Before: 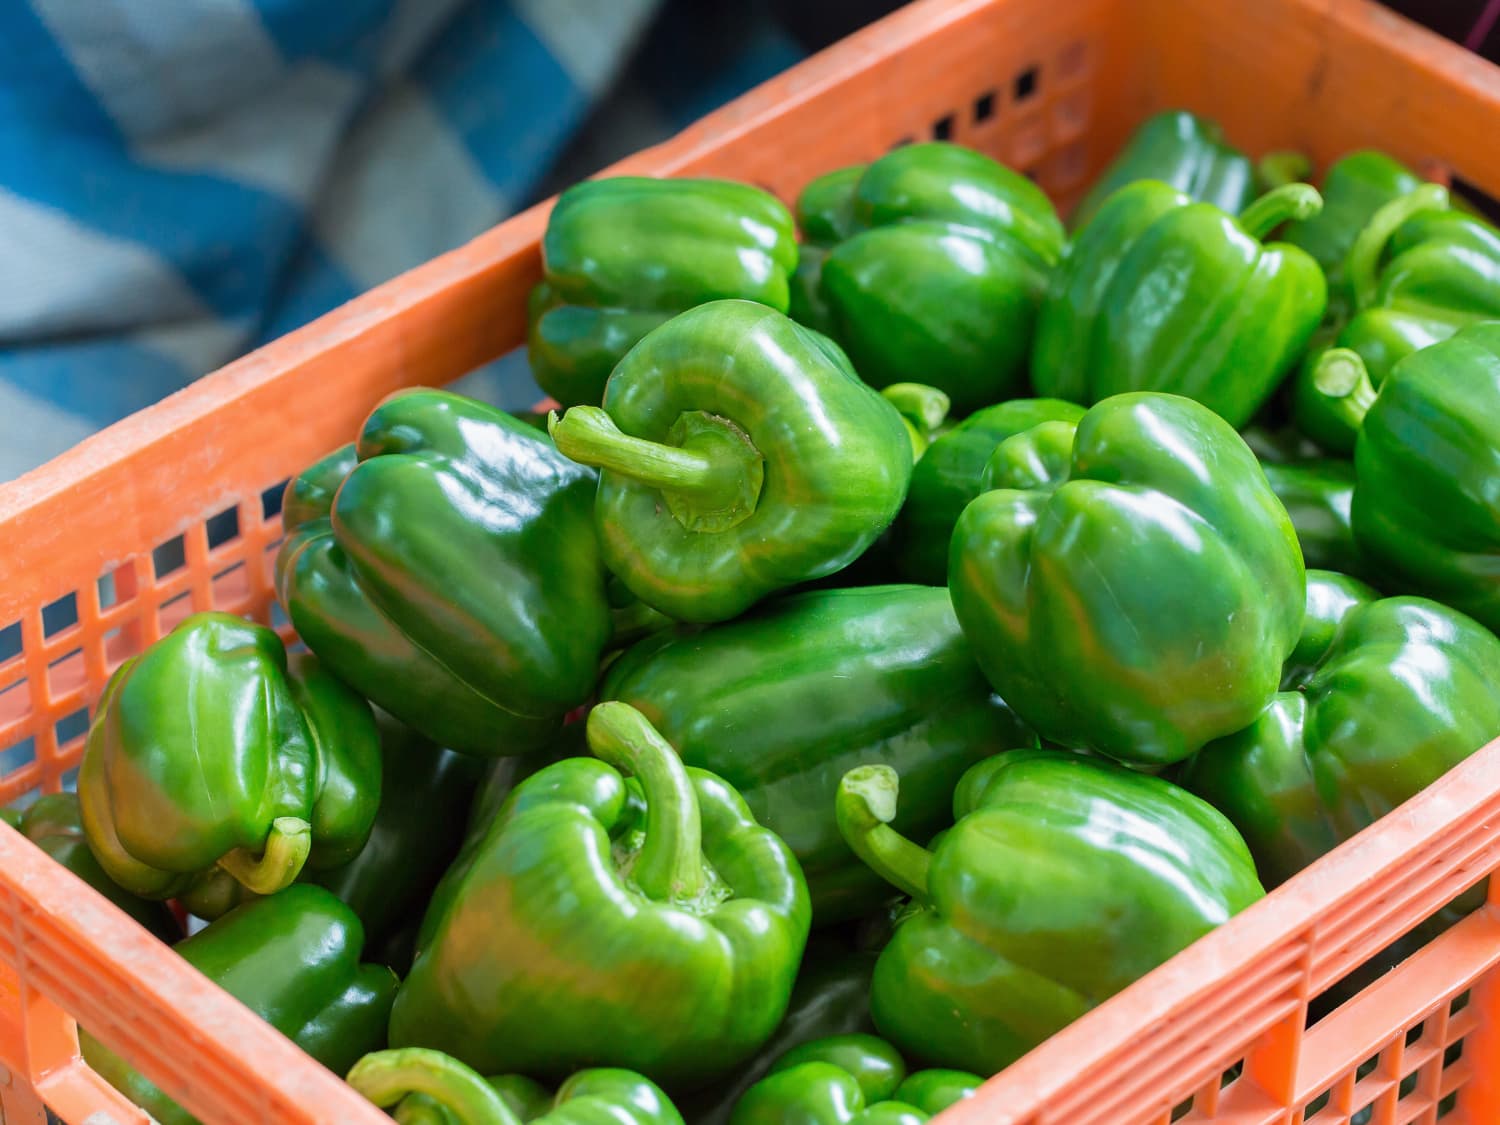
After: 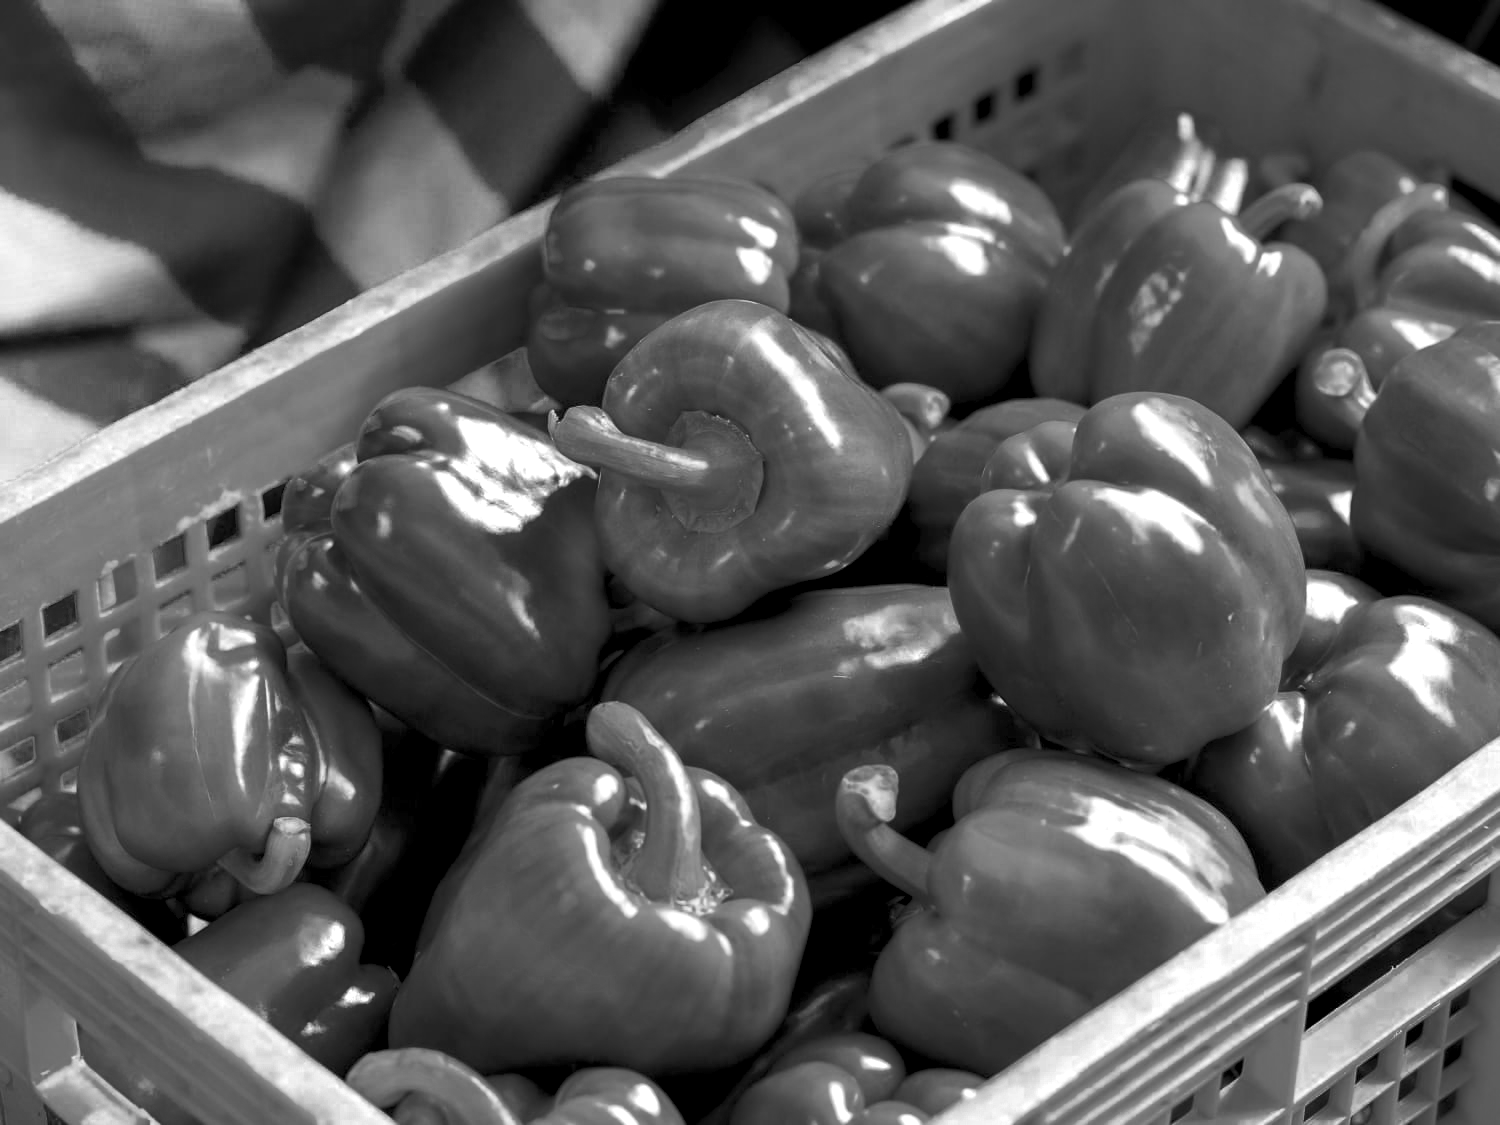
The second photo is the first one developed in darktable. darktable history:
color zones: curves: ch0 [(0, 0.613) (0.01, 0.613) (0.245, 0.448) (0.498, 0.529) (0.642, 0.665) (0.879, 0.777) (0.99, 0.613)]; ch1 [(0, 0) (0.143, 0) (0.286, 0) (0.429, 0) (0.571, 0) (0.714, 0) (0.857, 0)], mix 33.15%
color balance rgb: global offset › luminance -0.875%, linear chroma grading › global chroma 14.701%, perceptual saturation grading › global saturation 36.968%, perceptual saturation grading › shadows 36.203%, perceptual brilliance grading › highlights 11.386%, global vibrance -1.329%, saturation formula JzAzBz (2021)
vignetting: fall-off start 91.72%, saturation -0.647
